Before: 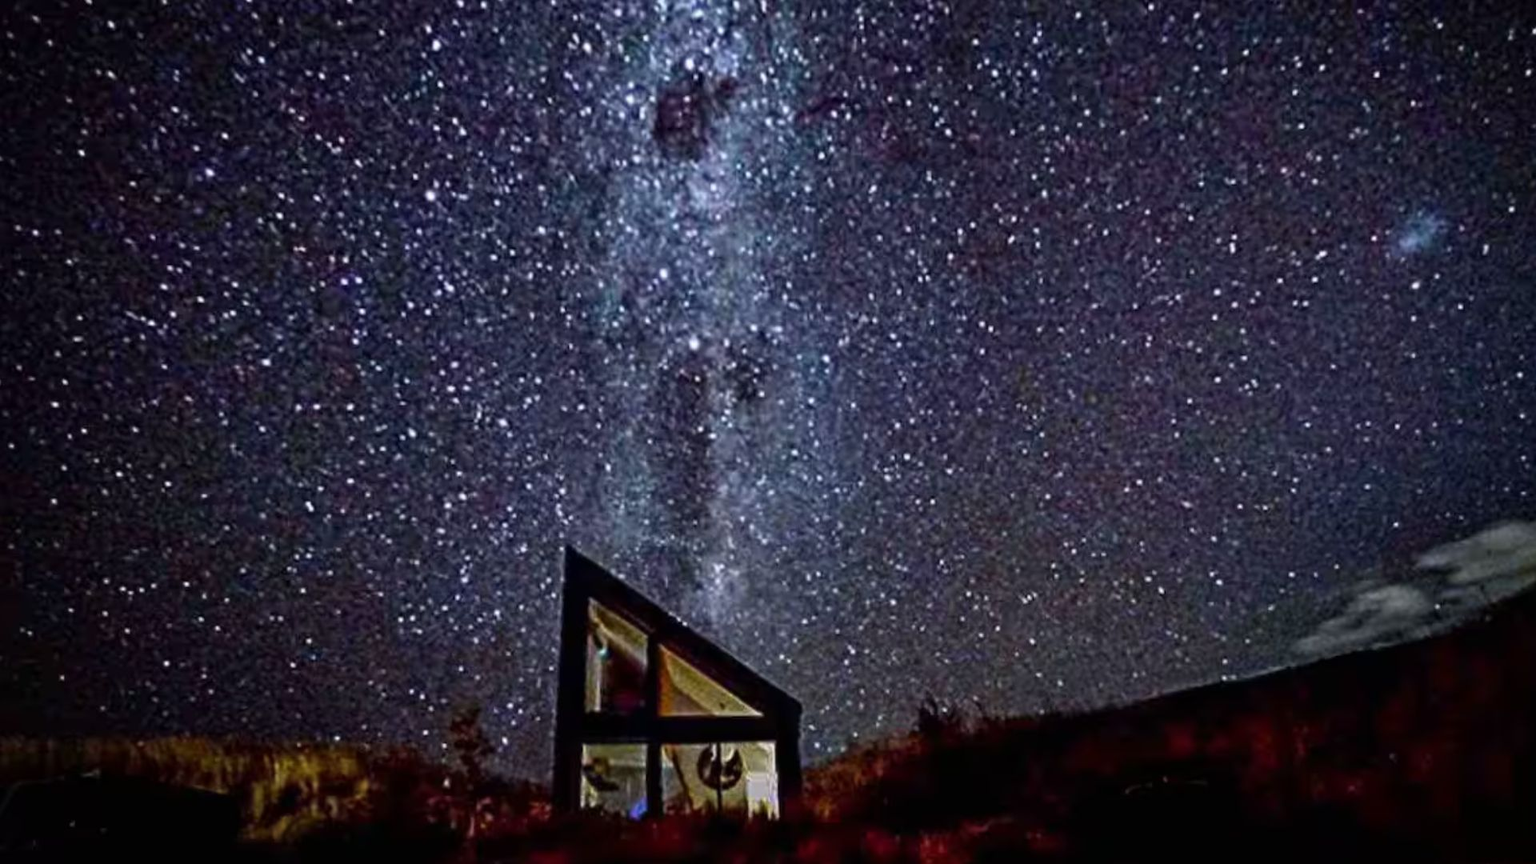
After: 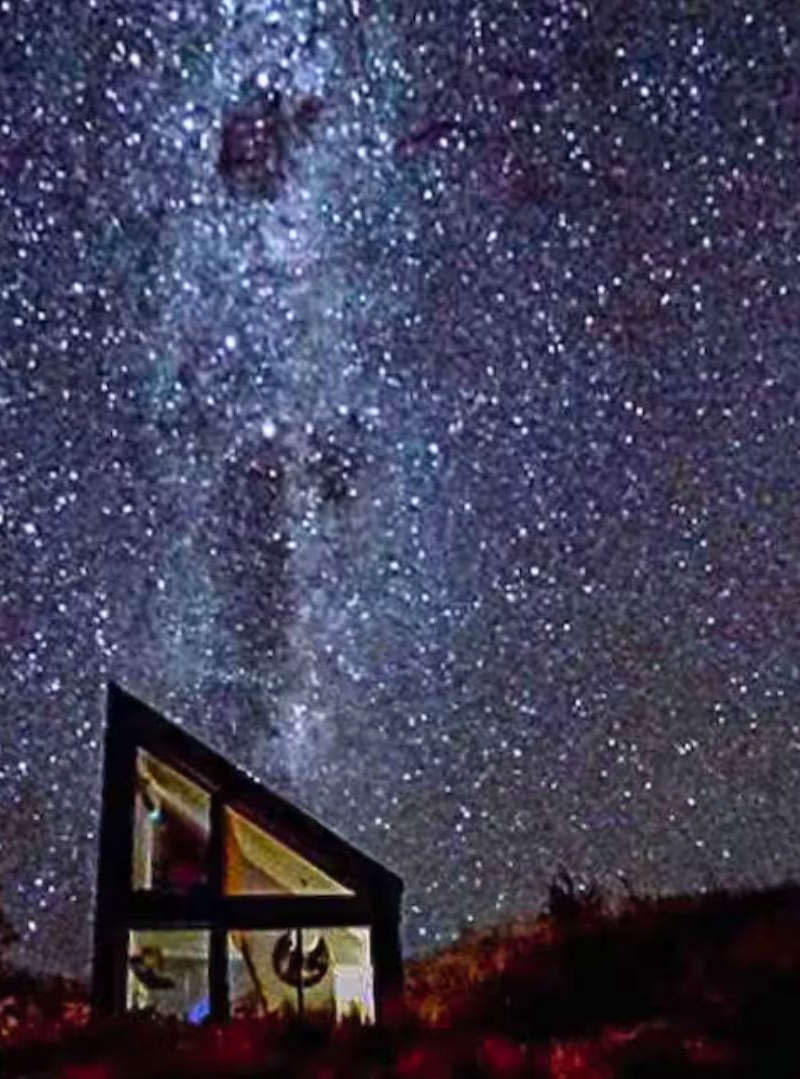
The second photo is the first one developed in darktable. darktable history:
crop: left 31.229%, right 27.105%
contrast brightness saturation: contrast 0.07, brightness 0.08, saturation 0.18
